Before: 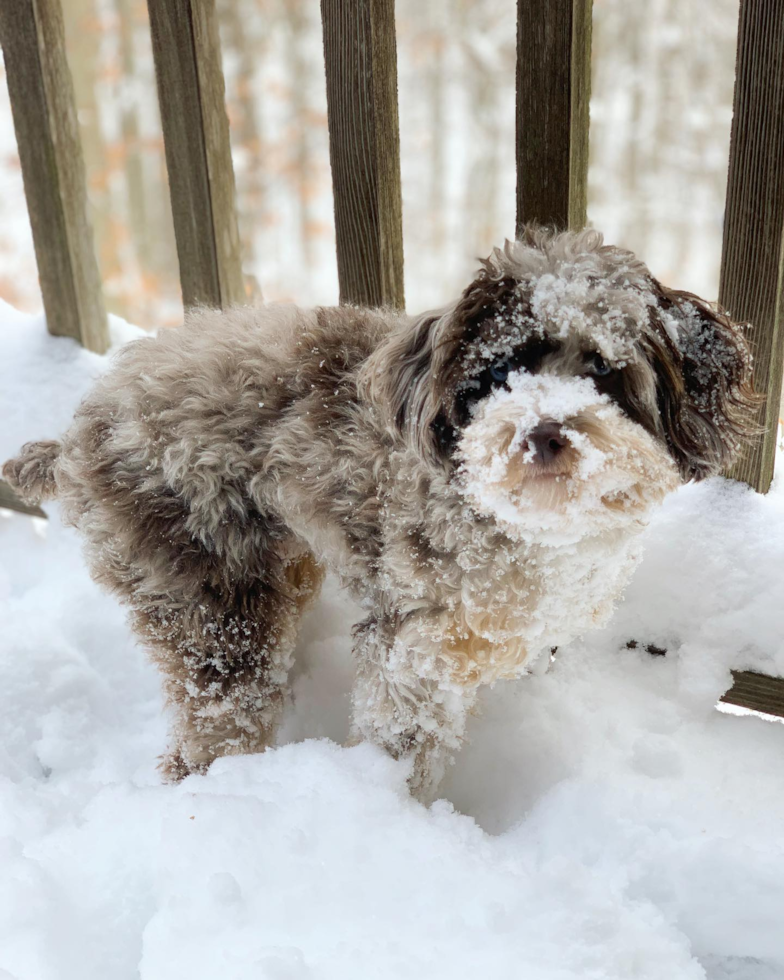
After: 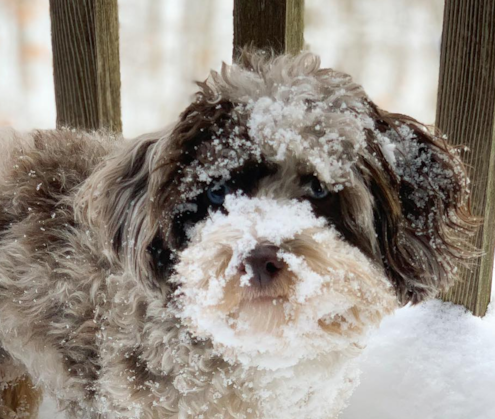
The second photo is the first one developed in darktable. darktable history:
crop: left 36.212%, top 18.135%, right 0.565%, bottom 39.014%
tone equalizer: on, module defaults
